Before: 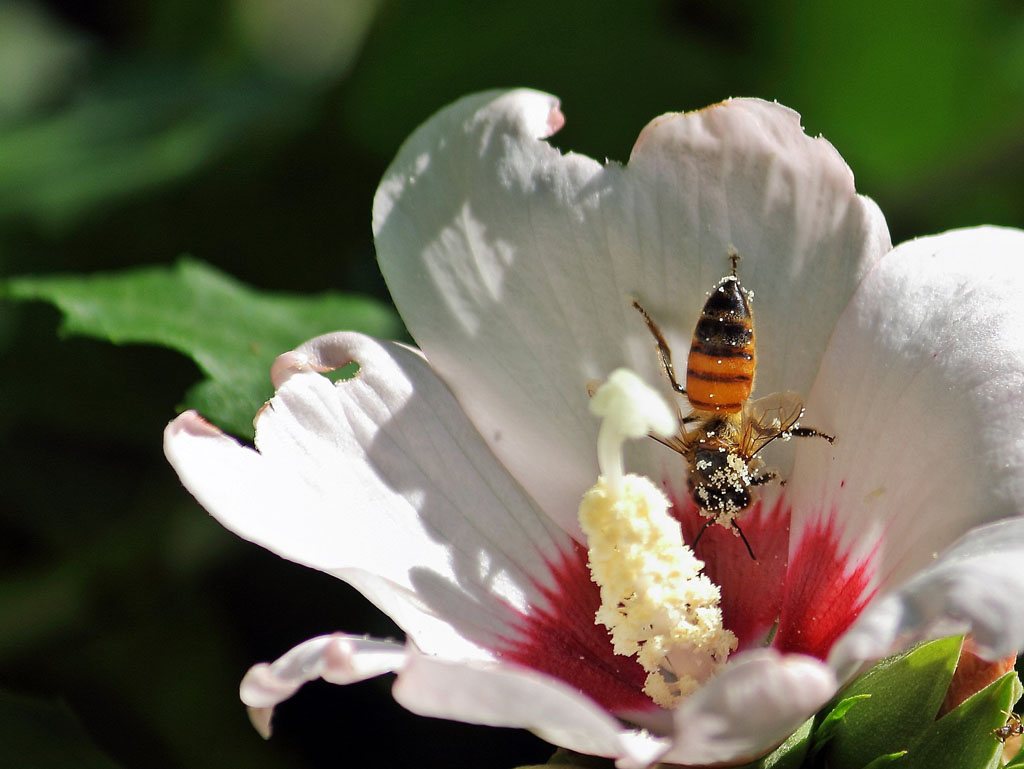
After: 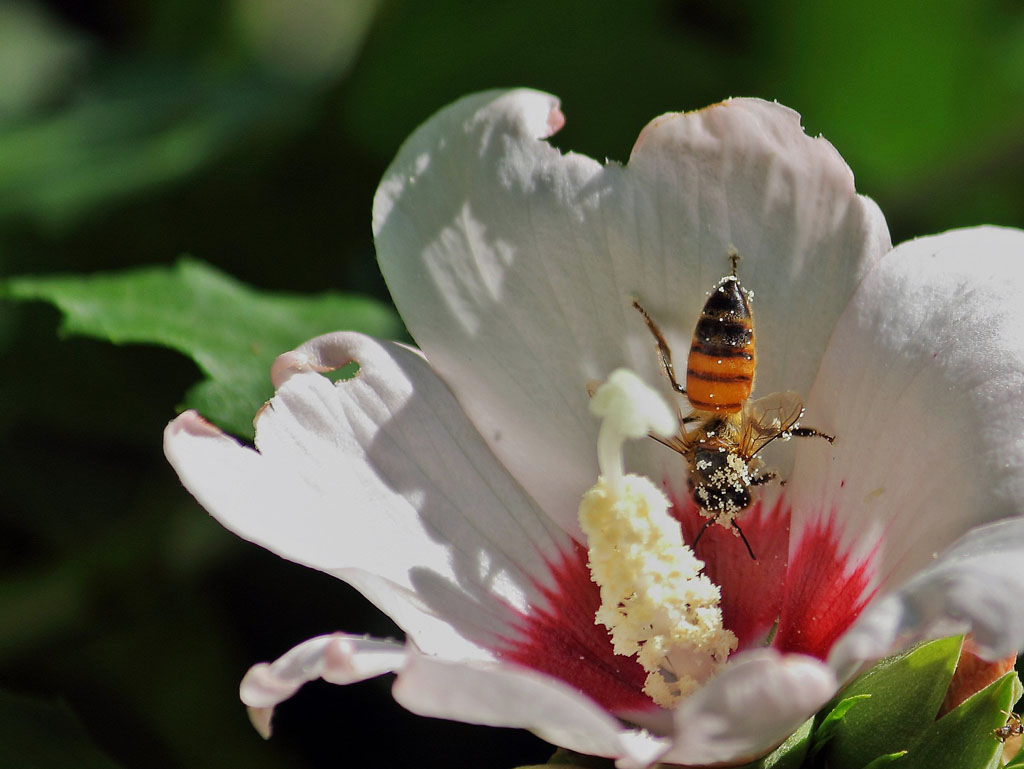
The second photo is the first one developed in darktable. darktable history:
tone equalizer: -8 EV -0.002 EV, -7 EV 0.004 EV, -6 EV -0.02 EV, -5 EV 0.017 EV, -4 EV -0.014 EV, -3 EV 0.034 EV, -2 EV -0.061 EV, -1 EV -0.294 EV, +0 EV -0.58 EV
